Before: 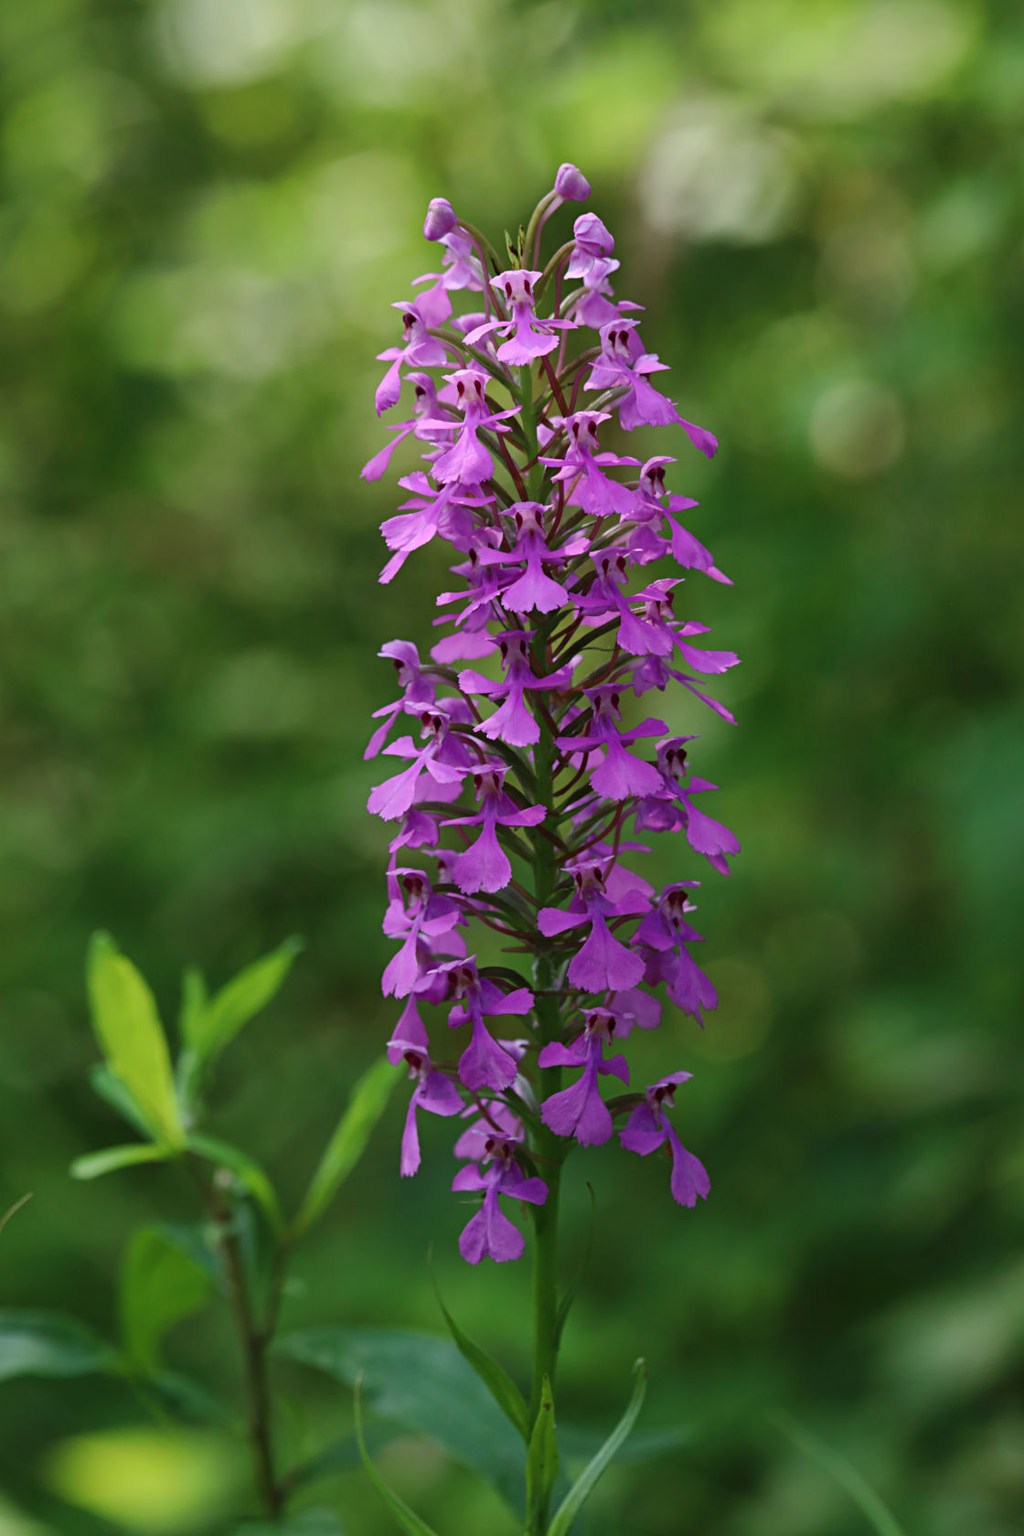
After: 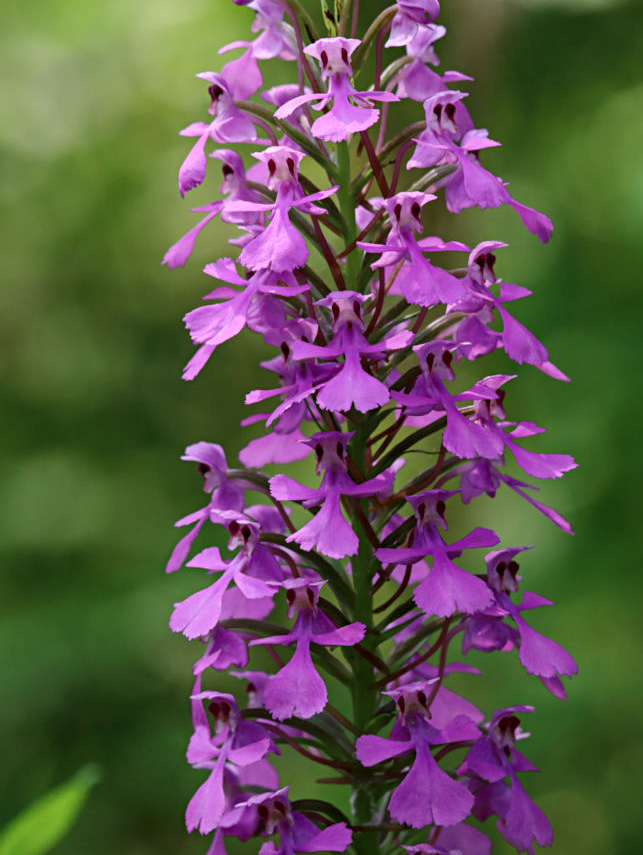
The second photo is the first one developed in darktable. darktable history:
crop: left 20.771%, top 15.387%, right 21.74%, bottom 33.661%
local contrast: on, module defaults
